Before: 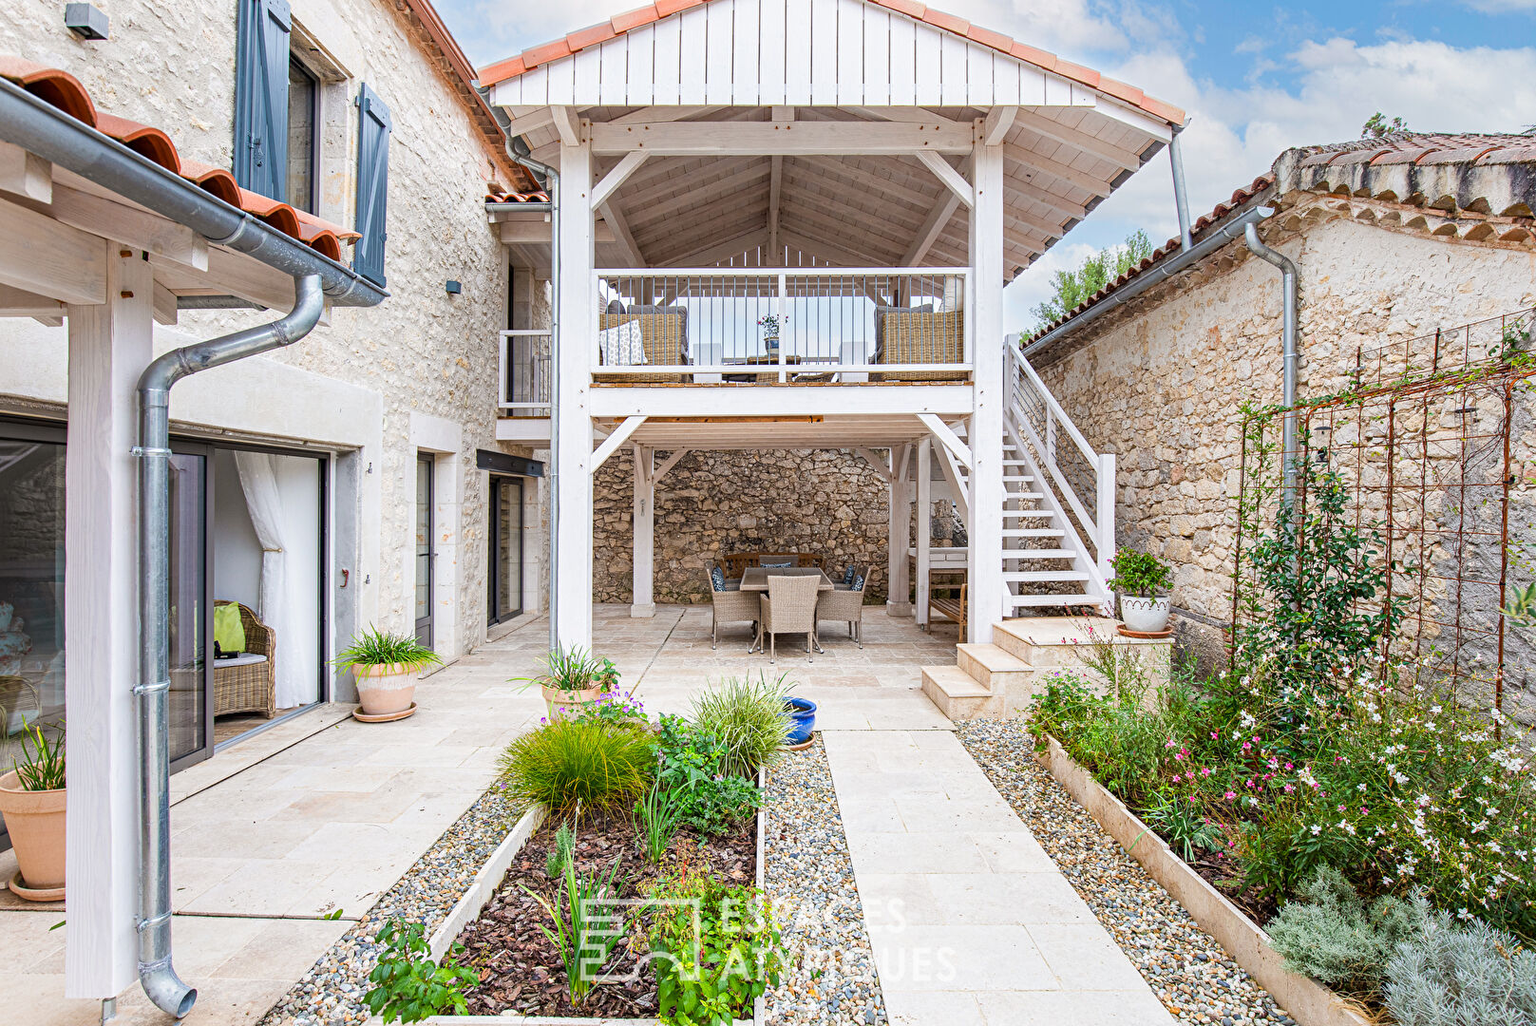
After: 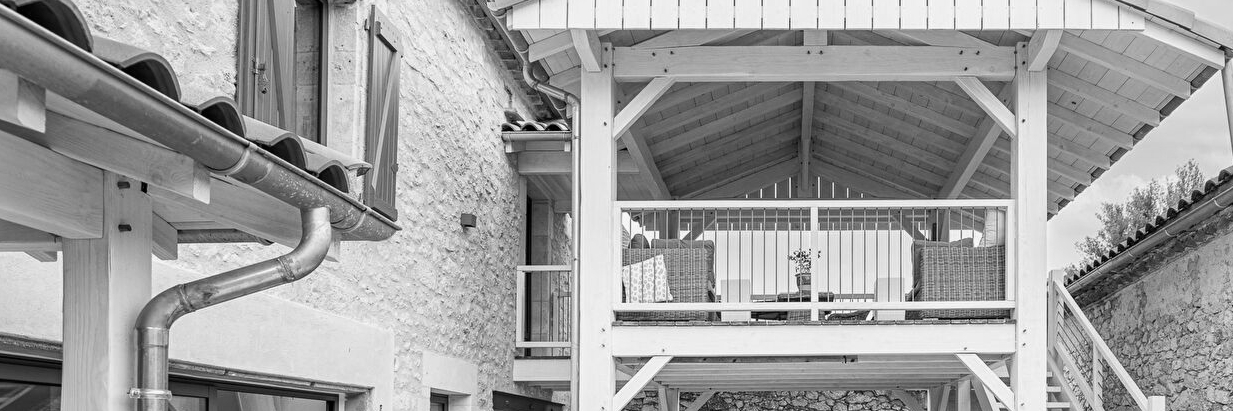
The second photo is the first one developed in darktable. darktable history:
color calibration: output gray [0.267, 0.423, 0.261, 0], illuminant same as pipeline (D50), adaptation none (bypass)
crop: left 0.579%, top 7.627%, right 23.167%, bottom 54.275%
